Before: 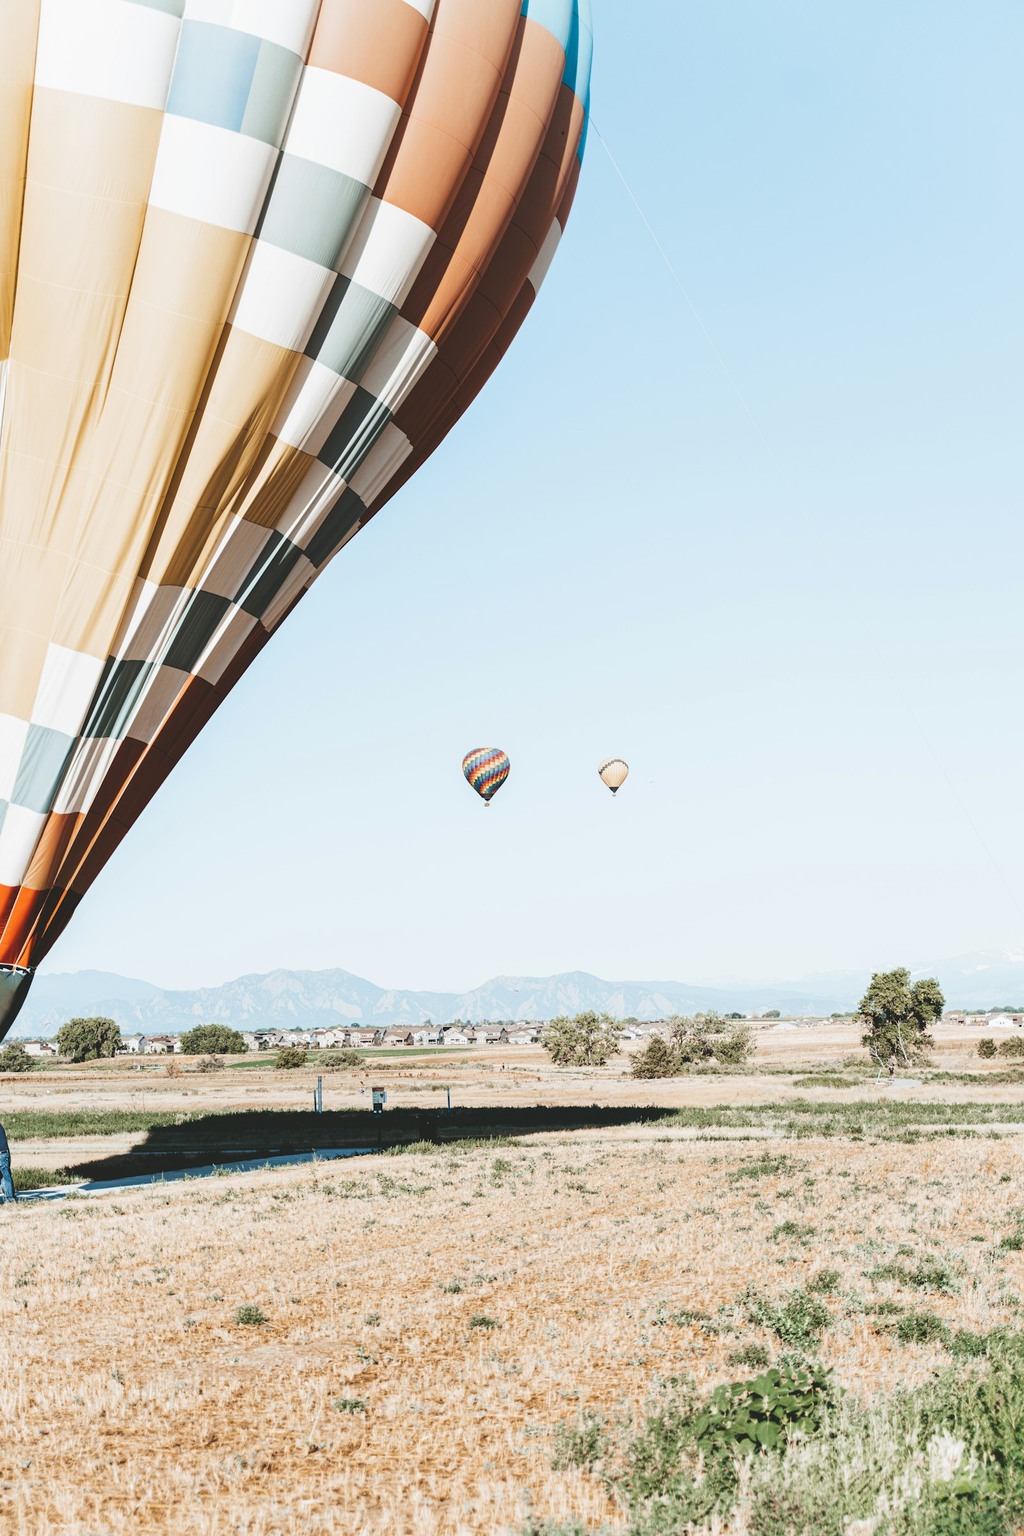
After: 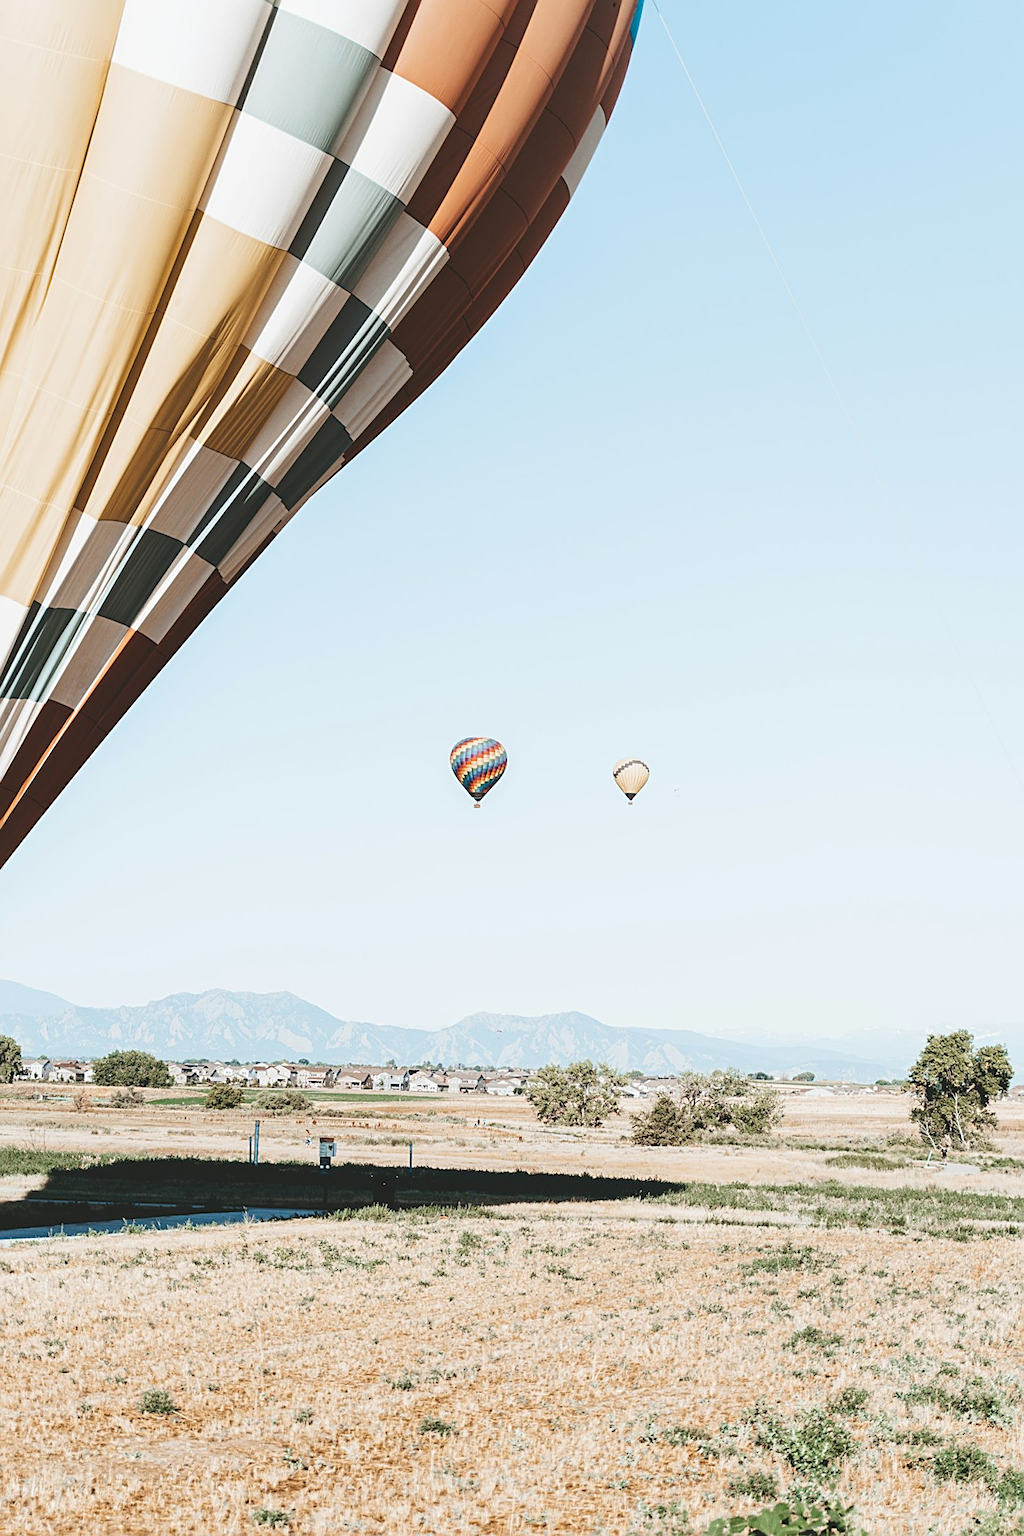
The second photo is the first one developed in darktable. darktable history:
sharpen: on, module defaults
crop and rotate: angle -3.27°, left 5.211%, top 5.211%, right 4.607%, bottom 4.607%
